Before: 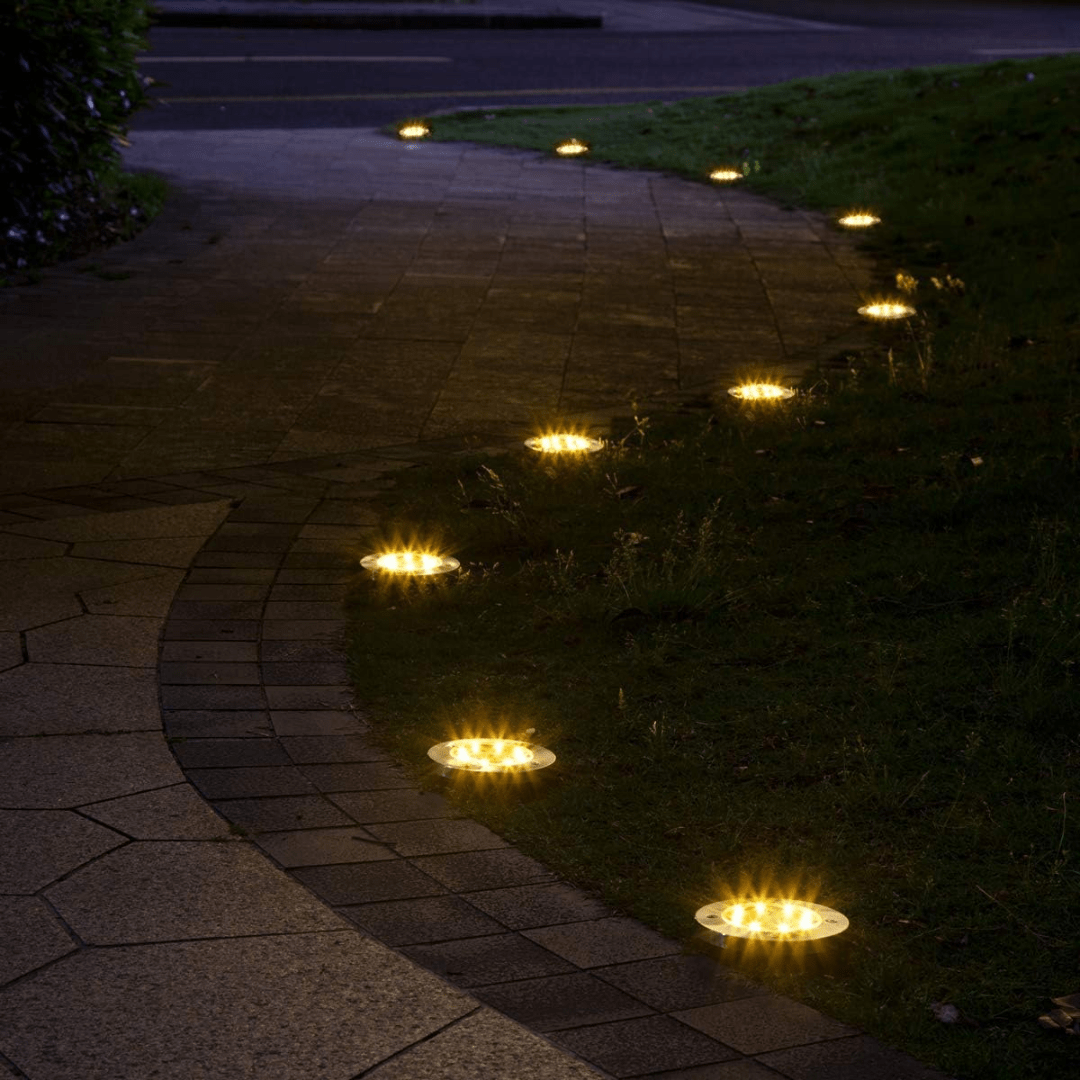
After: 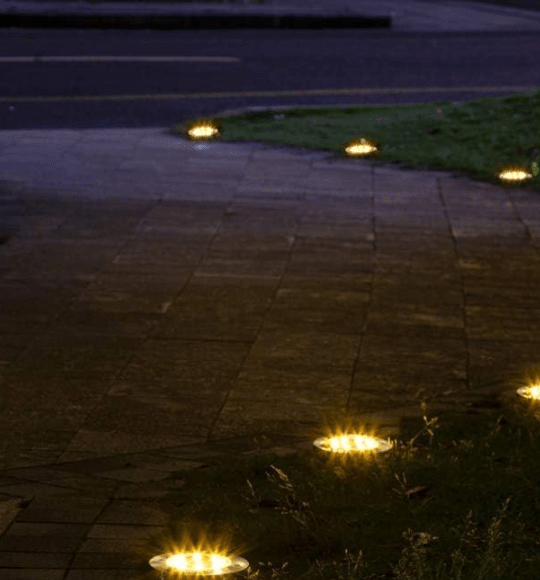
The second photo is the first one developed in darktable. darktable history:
crop: left 19.557%, right 30.395%, bottom 46.227%
